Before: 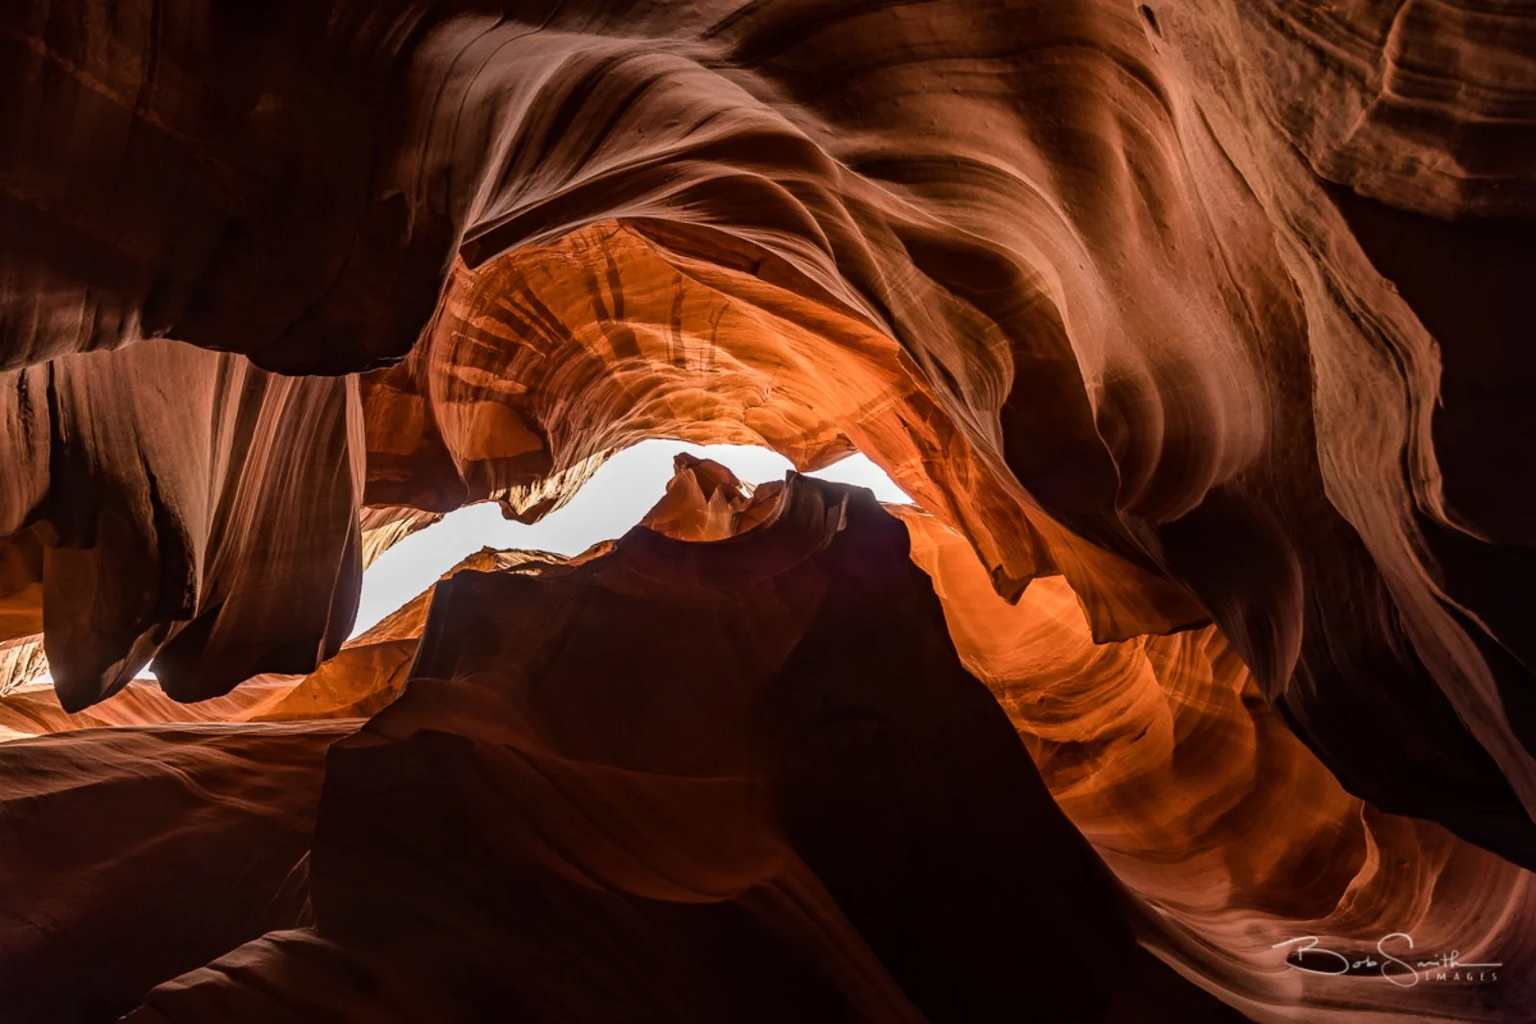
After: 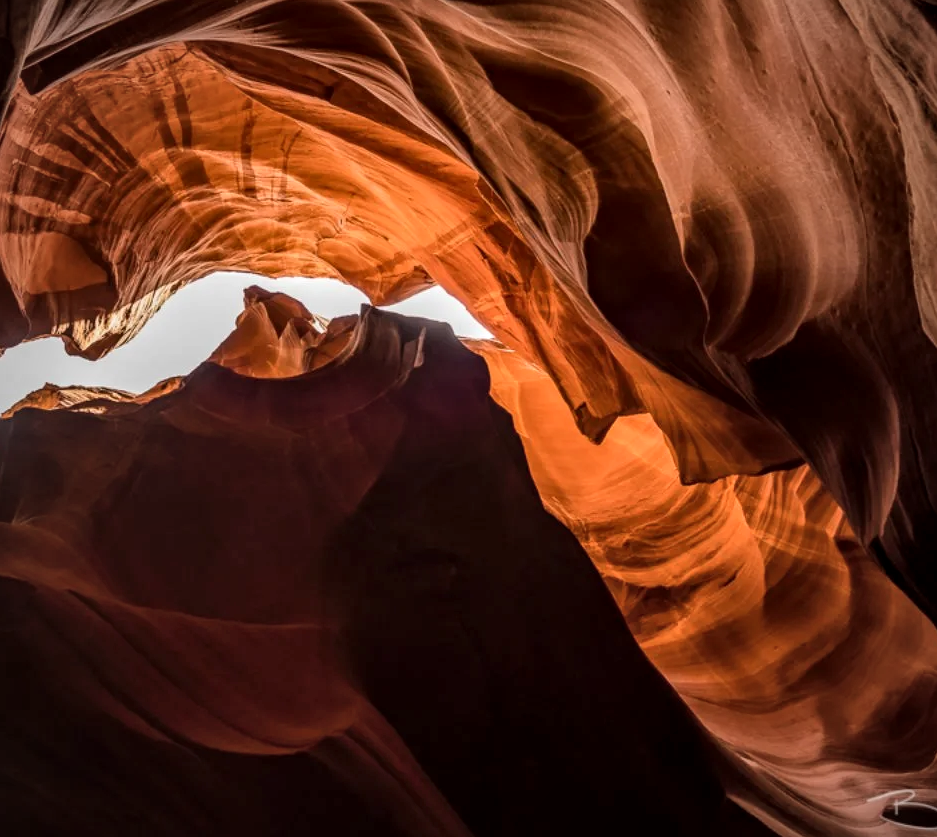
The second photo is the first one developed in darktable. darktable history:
shadows and highlights: shadows 37.4, highlights -27.53, soften with gaussian
vignetting: brightness -0.425, saturation -0.201, unbound false
crop and rotate: left 28.742%, top 17.516%, right 12.671%, bottom 3.985%
local contrast: on, module defaults
